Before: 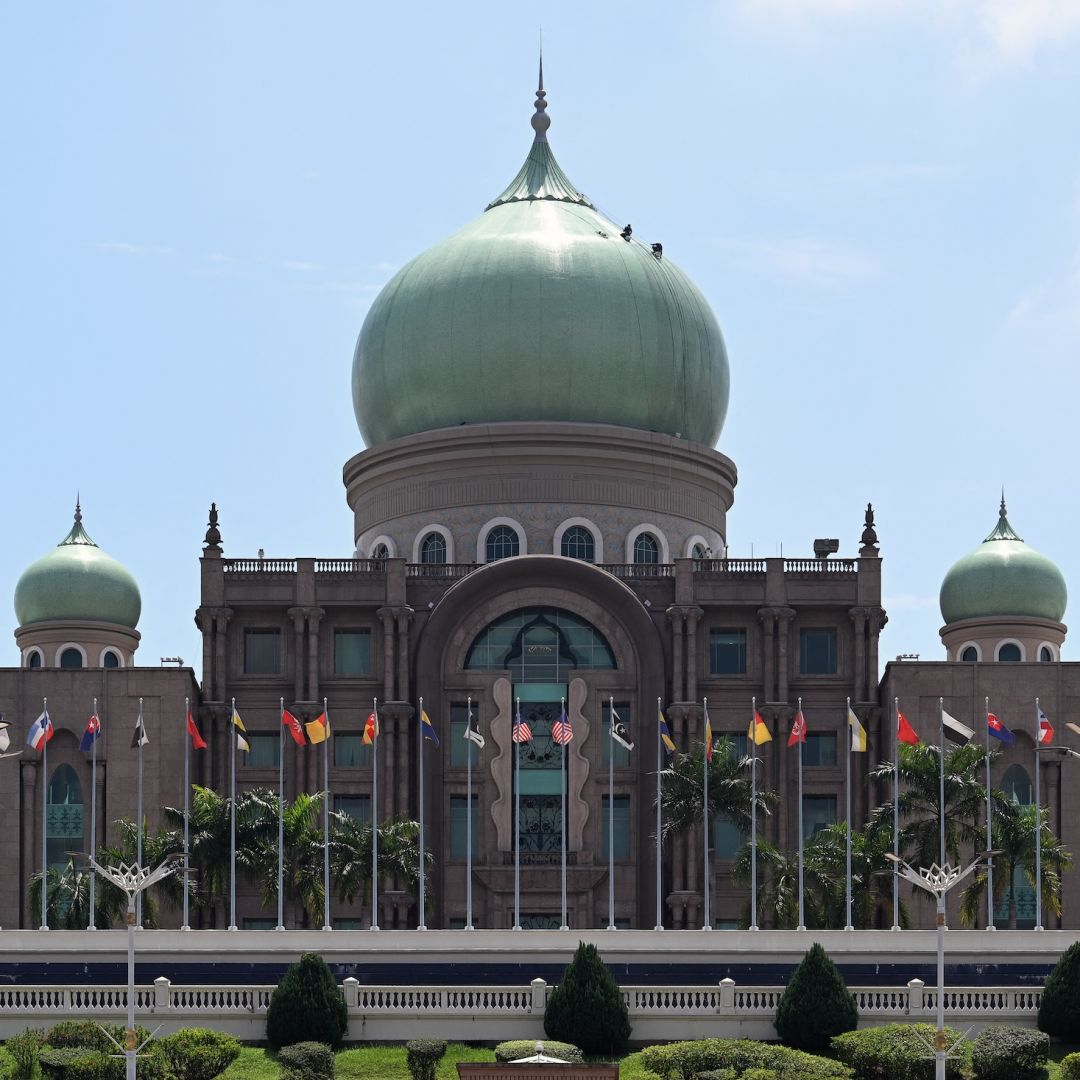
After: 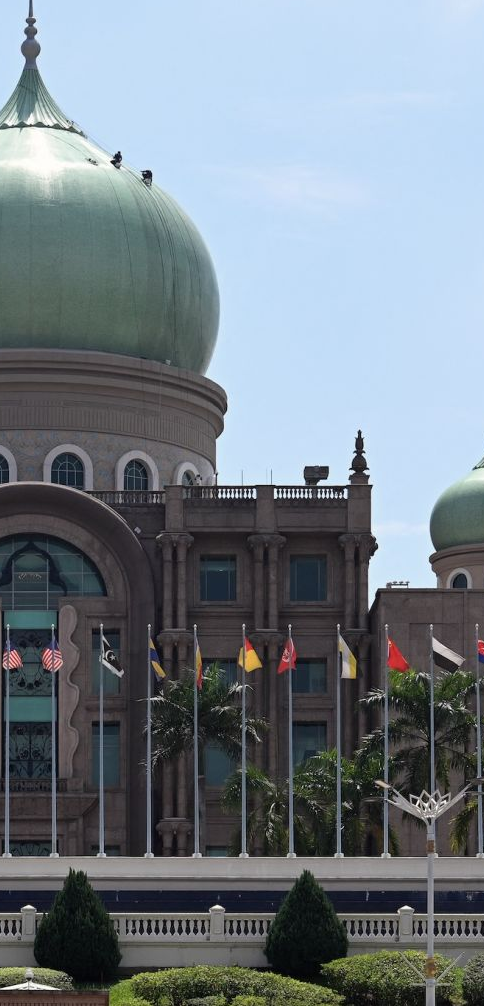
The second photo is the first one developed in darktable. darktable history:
crop: left 47.265%, top 6.782%, right 7.907%
